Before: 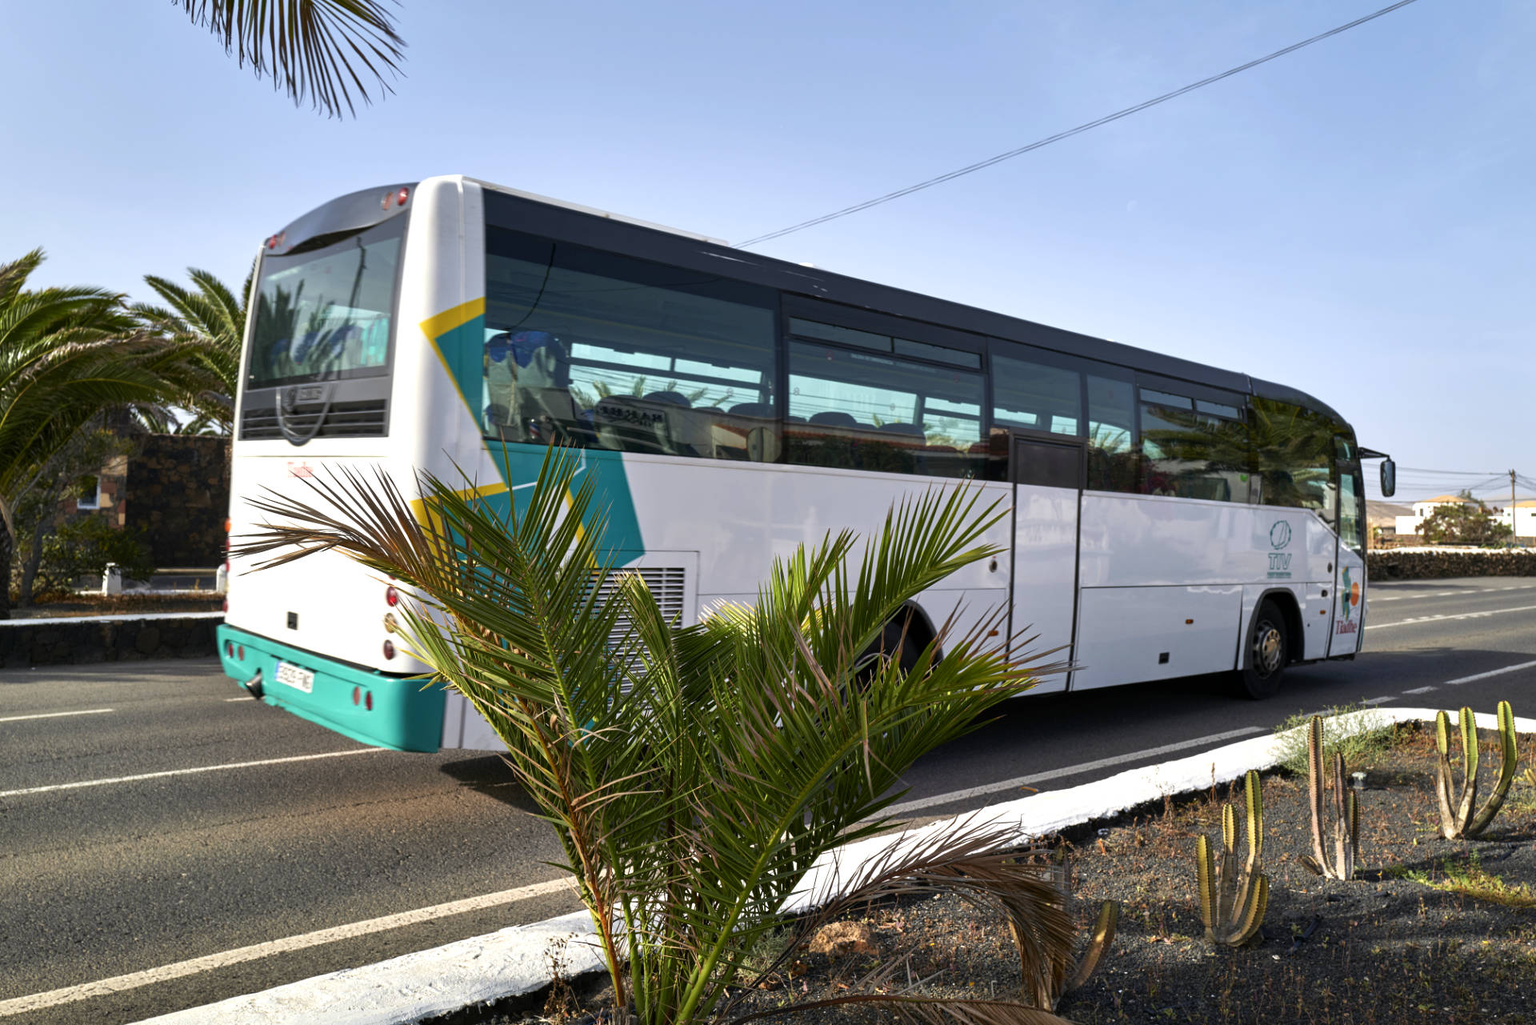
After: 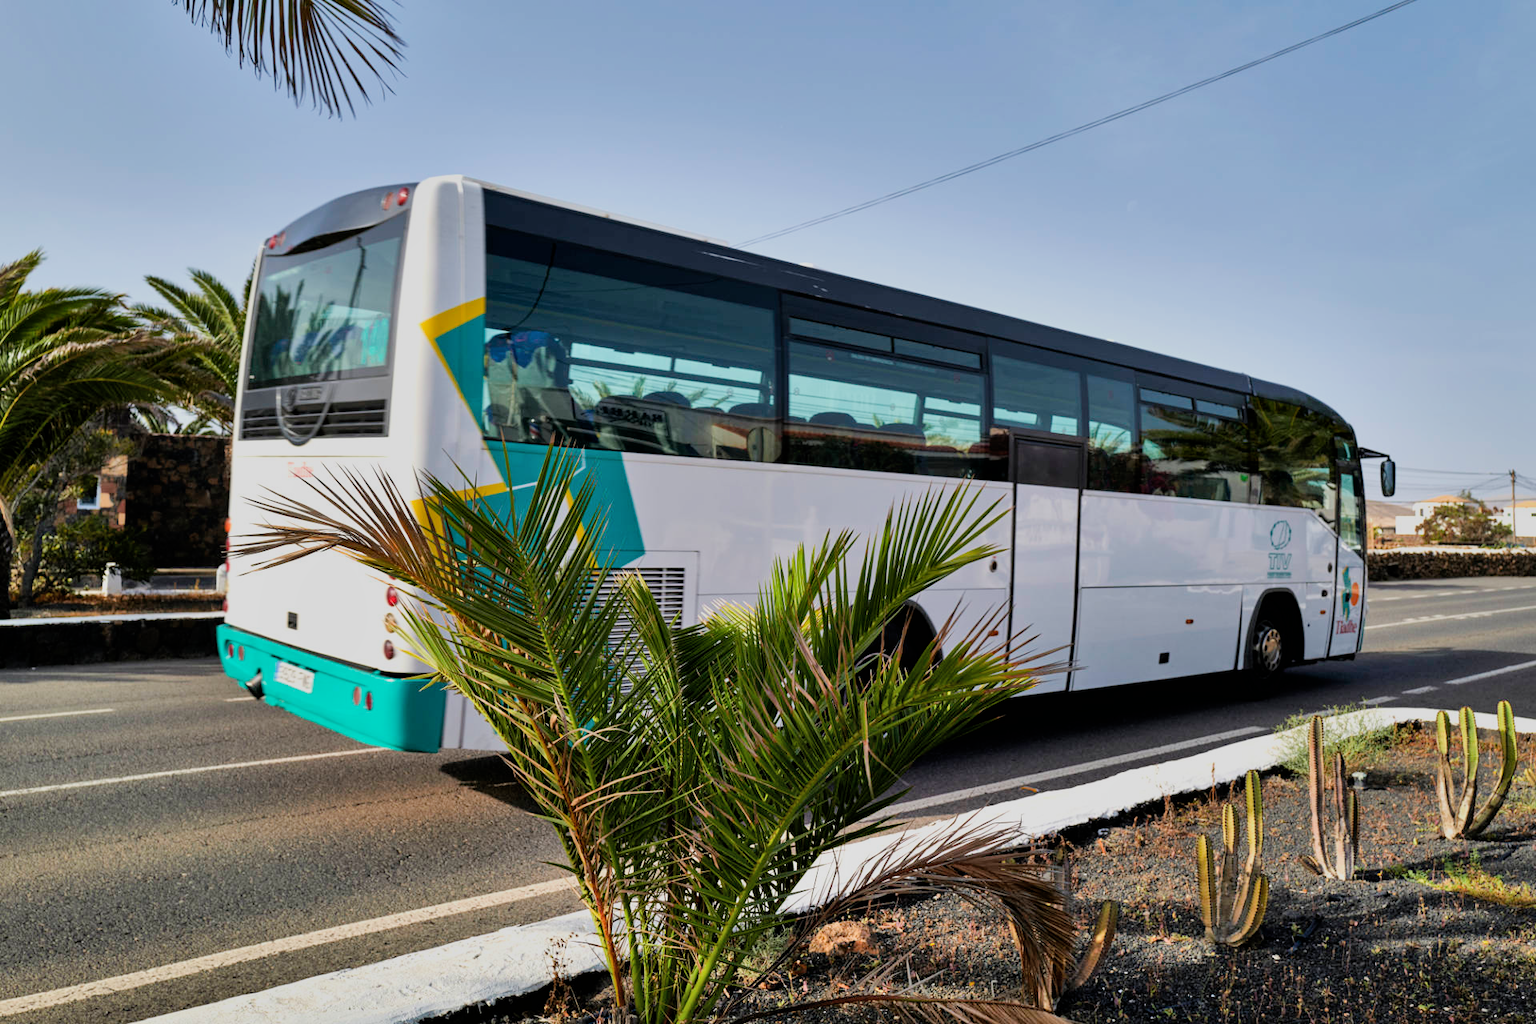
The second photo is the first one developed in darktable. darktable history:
color balance rgb: perceptual saturation grading › global saturation 0.286%, global vibrance 16.457%, saturation formula JzAzBz (2021)
shadows and highlights: soften with gaussian
exposure: exposure 0.216 EV, compensate exposure bias true, compensate highlight preservation false
filmic rgb: black relative exposure -7.65 EV, white relative exposure 4.56 EV, hardness 3.61, contrast 0.984
